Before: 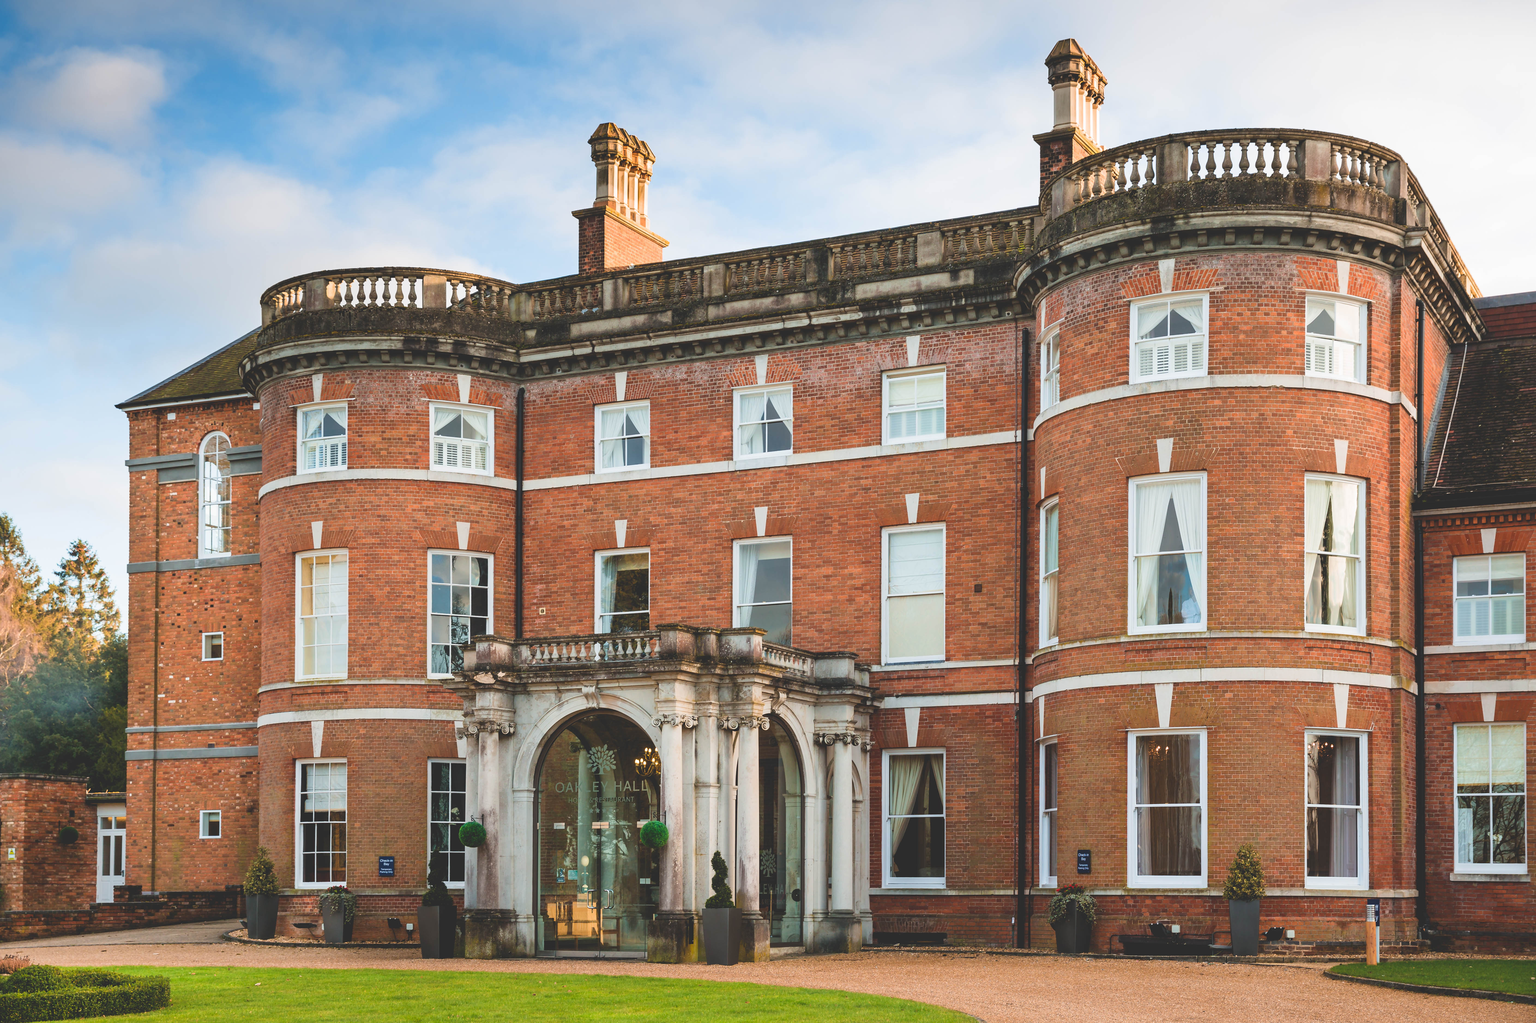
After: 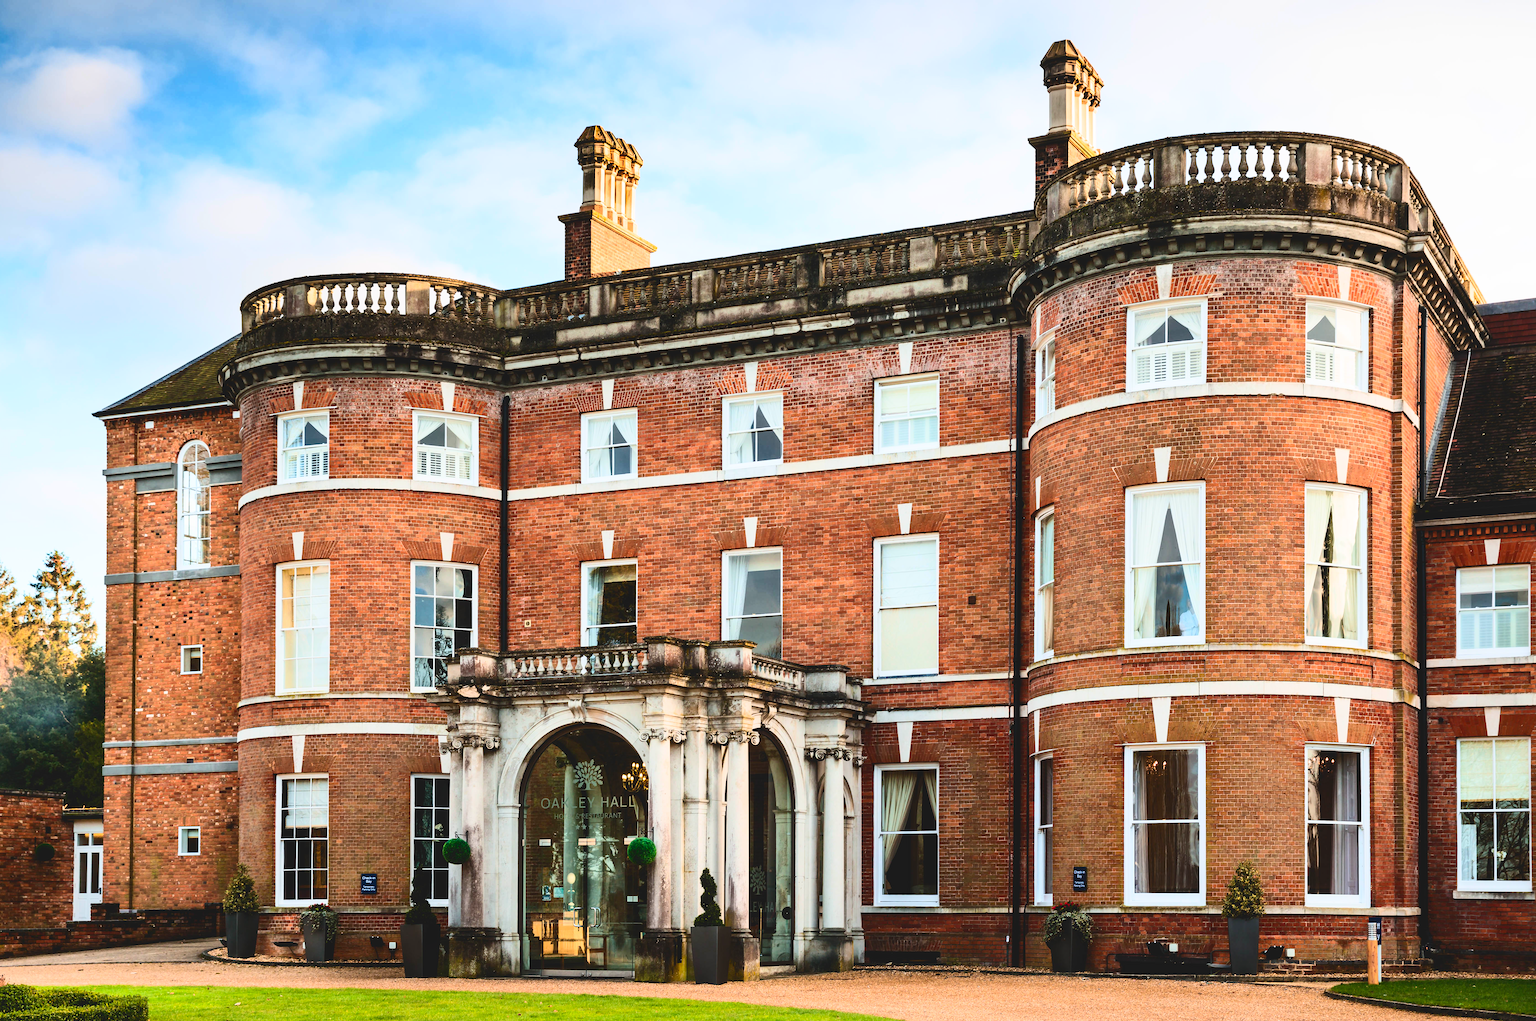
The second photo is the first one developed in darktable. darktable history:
contrast brightness saturation: contrast 0.405, brightness 0.045, saturation 0.259
shadows and highlights: shadows 25.82, highlights -26.23
crop: left 1.65%, right 0.266%, bottom 2.044%
